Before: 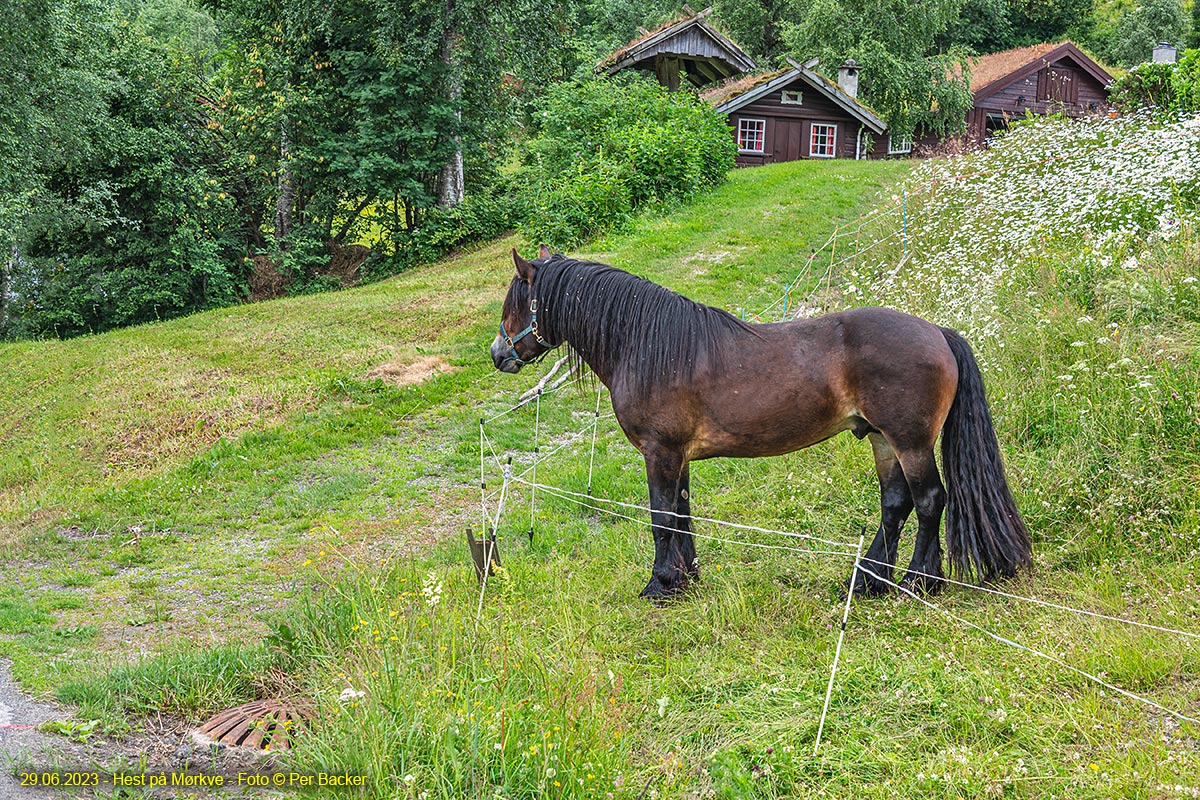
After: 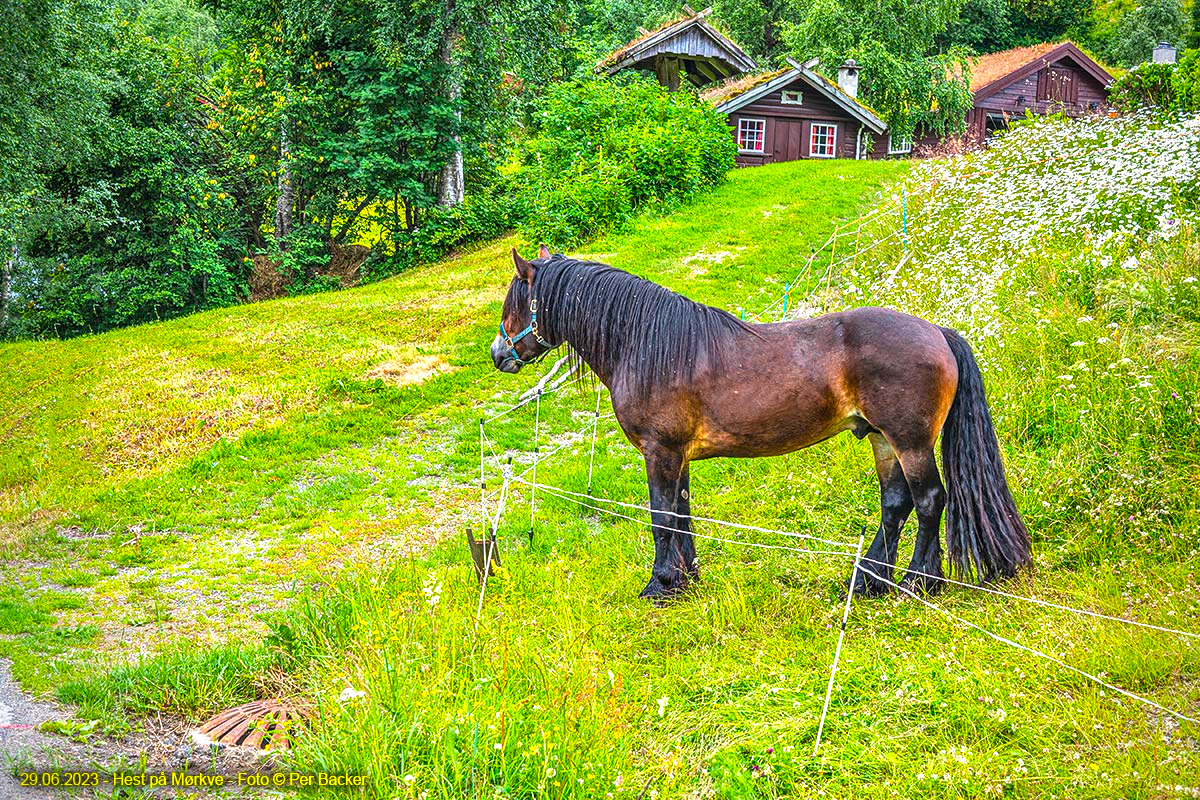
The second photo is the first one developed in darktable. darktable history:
local contrast: on, module defaults
exposure: exposure 0.769 EV, compensate exposure bias true, compensate highlight preservation false
color balance rgb: shadows lift › luminance -20.122%, perceptual saturation grading › global saturation 29.531%, global vibrance 39.219%
vignetting: fall-off start 71.39%, saturation -0.028
